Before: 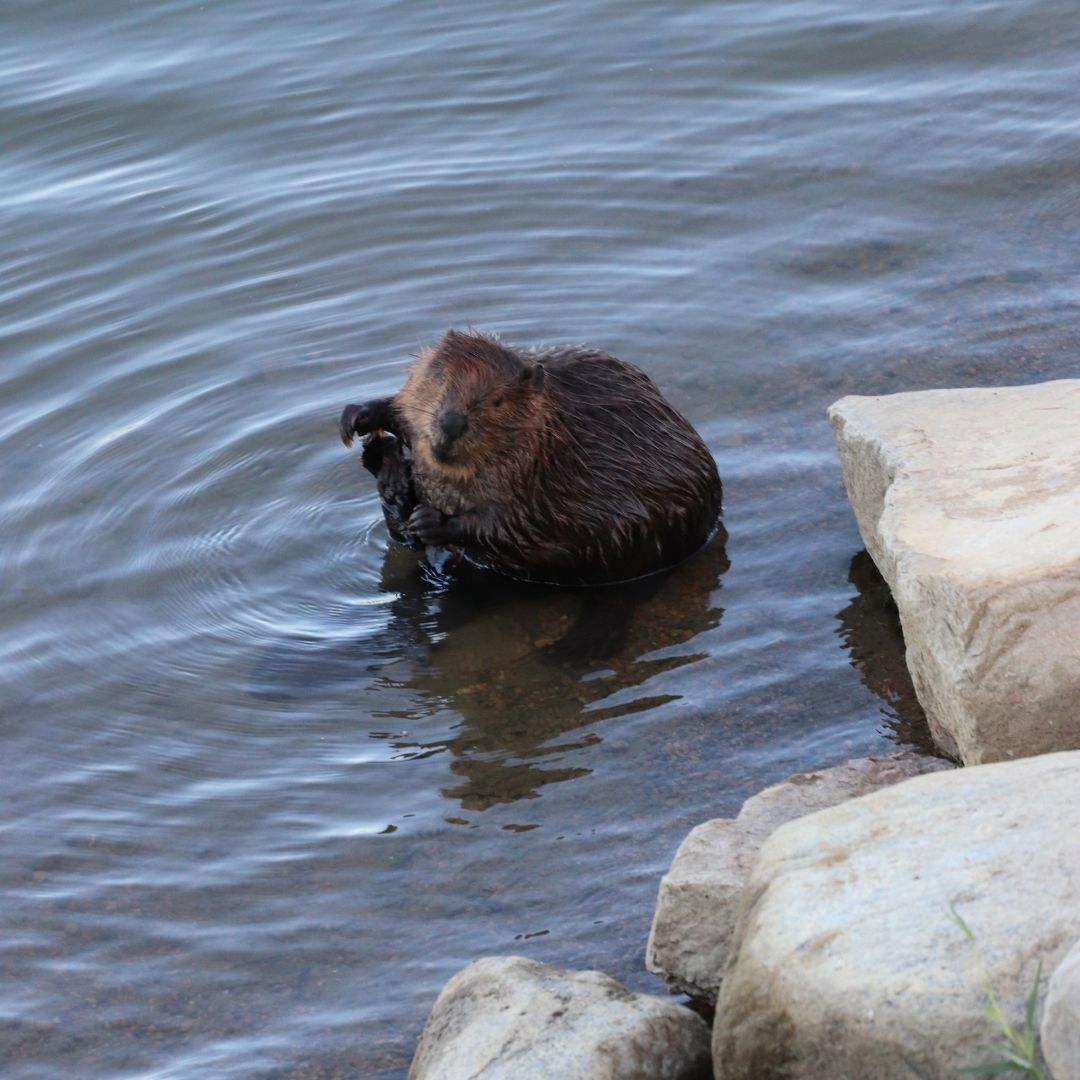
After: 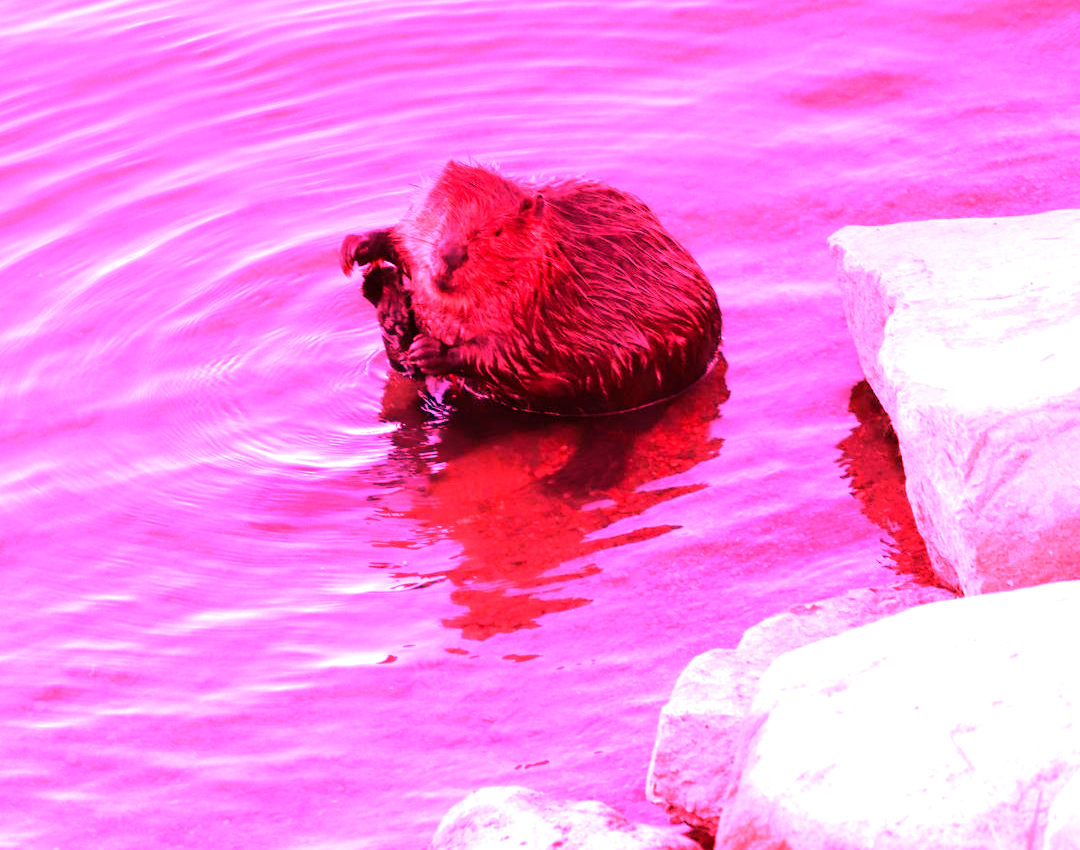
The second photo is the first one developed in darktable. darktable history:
exposure: exposure 0.6 EV, compensate highlight preservation false
crop and rotate: top 15.774%, bottom 5.506%
graduated density: on, module defaults
white balance: red 4.26, blue 1.802
rgb levels: mode RGB, independent channels, levels [[0, 0.5, 1], [0, 0.521, 1], [0, 0.536, 1]]
